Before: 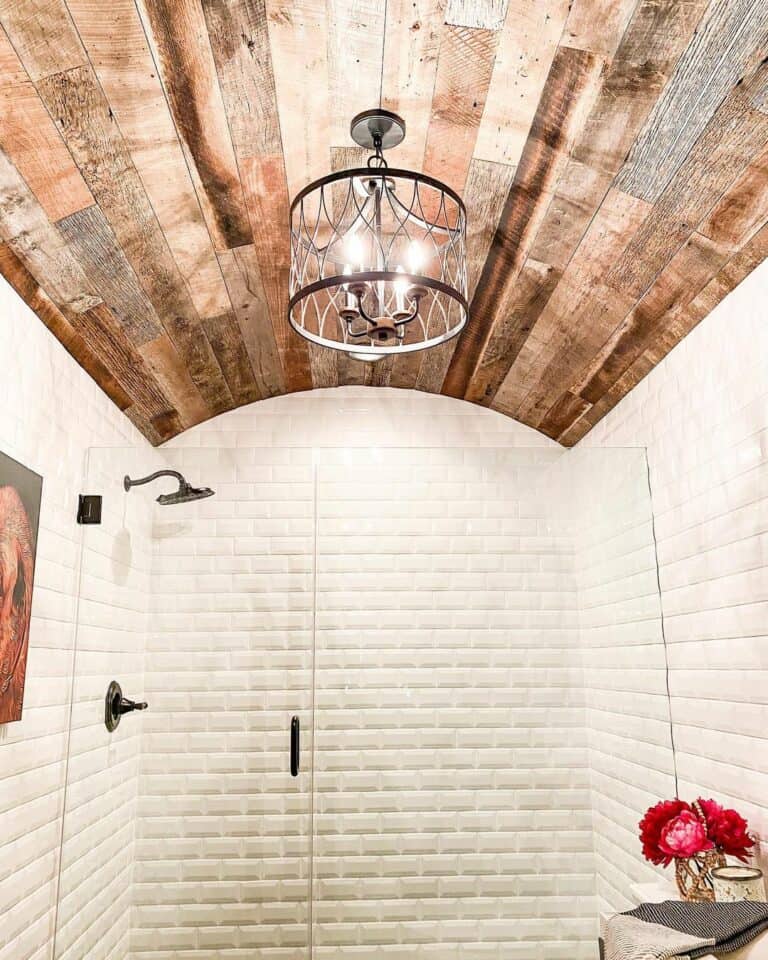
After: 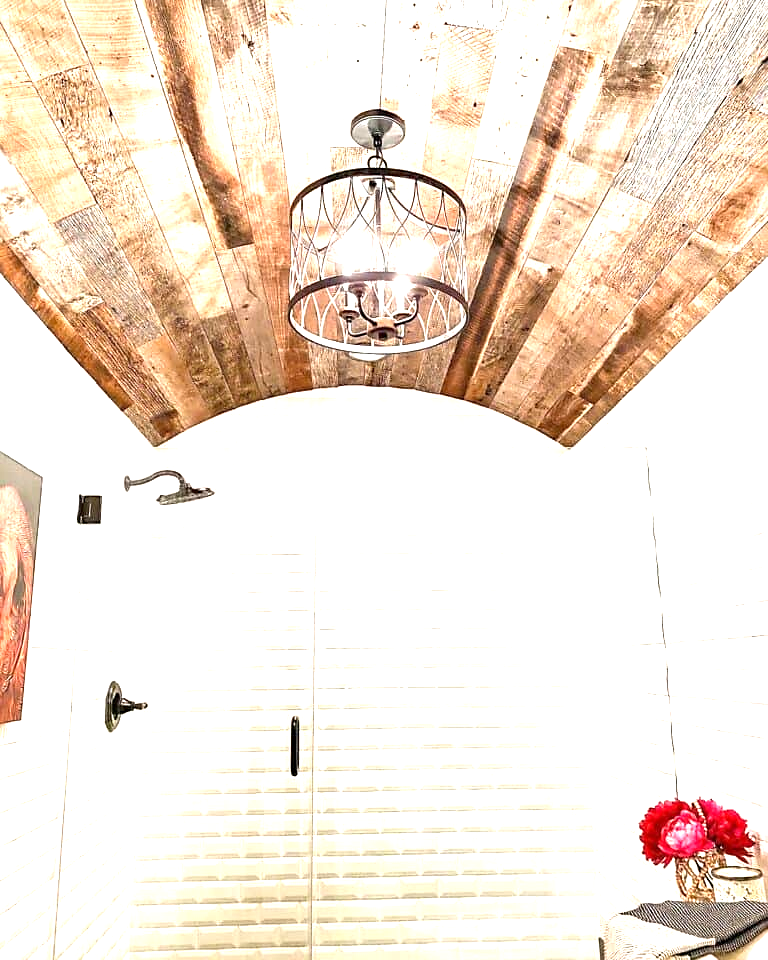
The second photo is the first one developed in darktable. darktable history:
exposure: black level correction 0.001, exposure 1.048 EV, compensate highlight preservation false
sharpen: radius 1.493, amount 0.413, threshold 1.692
